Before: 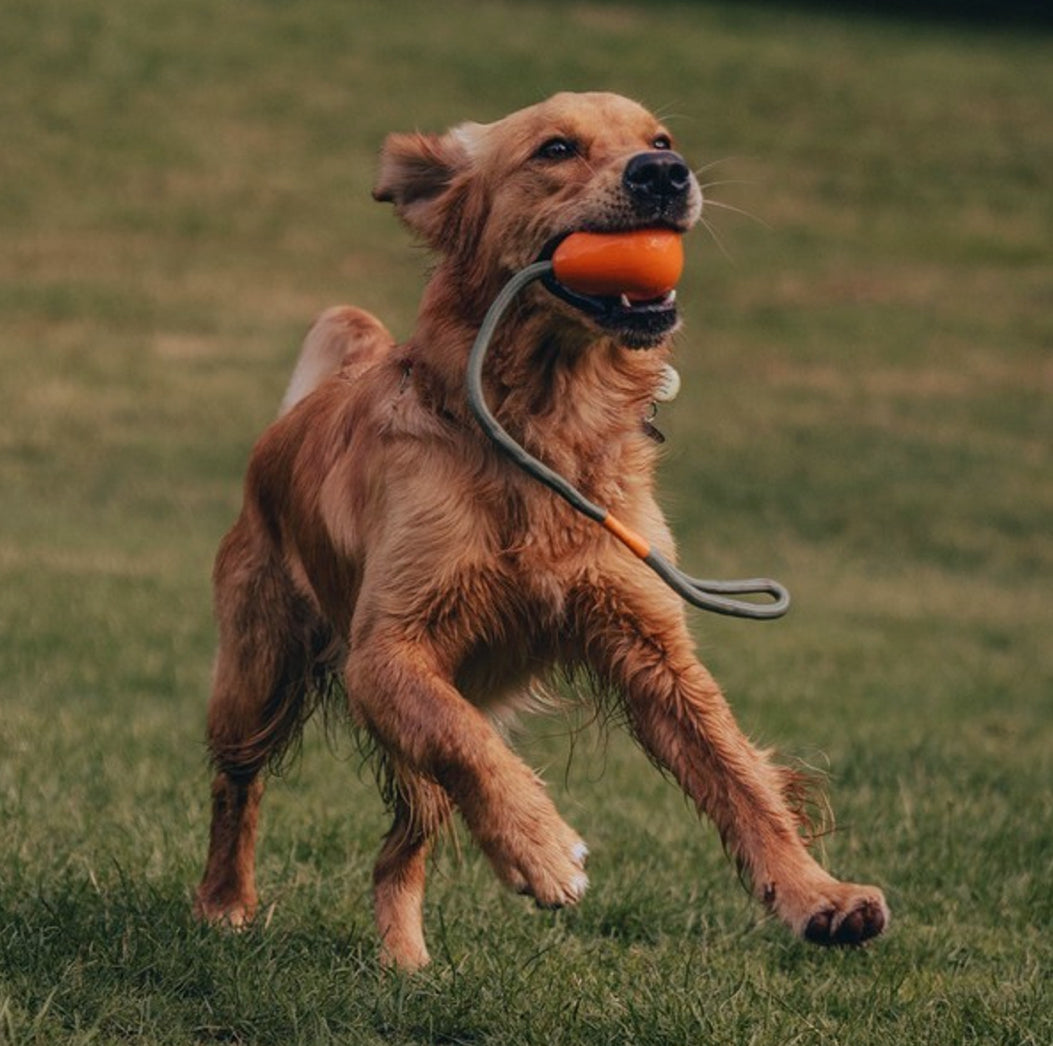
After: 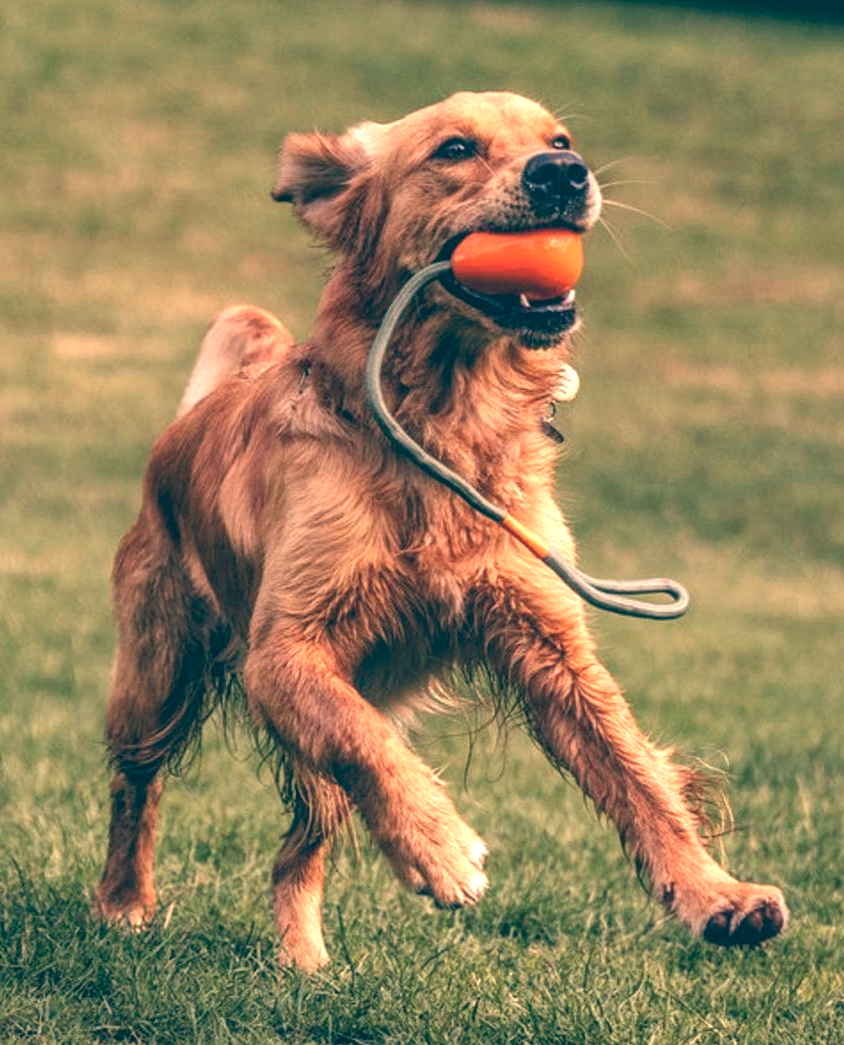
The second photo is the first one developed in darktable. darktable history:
color calibration: x 0.334, y 0.349, temperature 5426 K
local contrast: on, module defaults
crop and rotate: left 9.597%, right 10.195%
exposure: exposure 1.15 EV, compensate highlight preservation false
color balance: lift [1.006, 0.985, 1.002, 1.015], gamma [1, 0.953, 1.008, 1.047], gain [1.076, 1.13, 1.004, 0.87]
tone equalizer: on, module defaults
